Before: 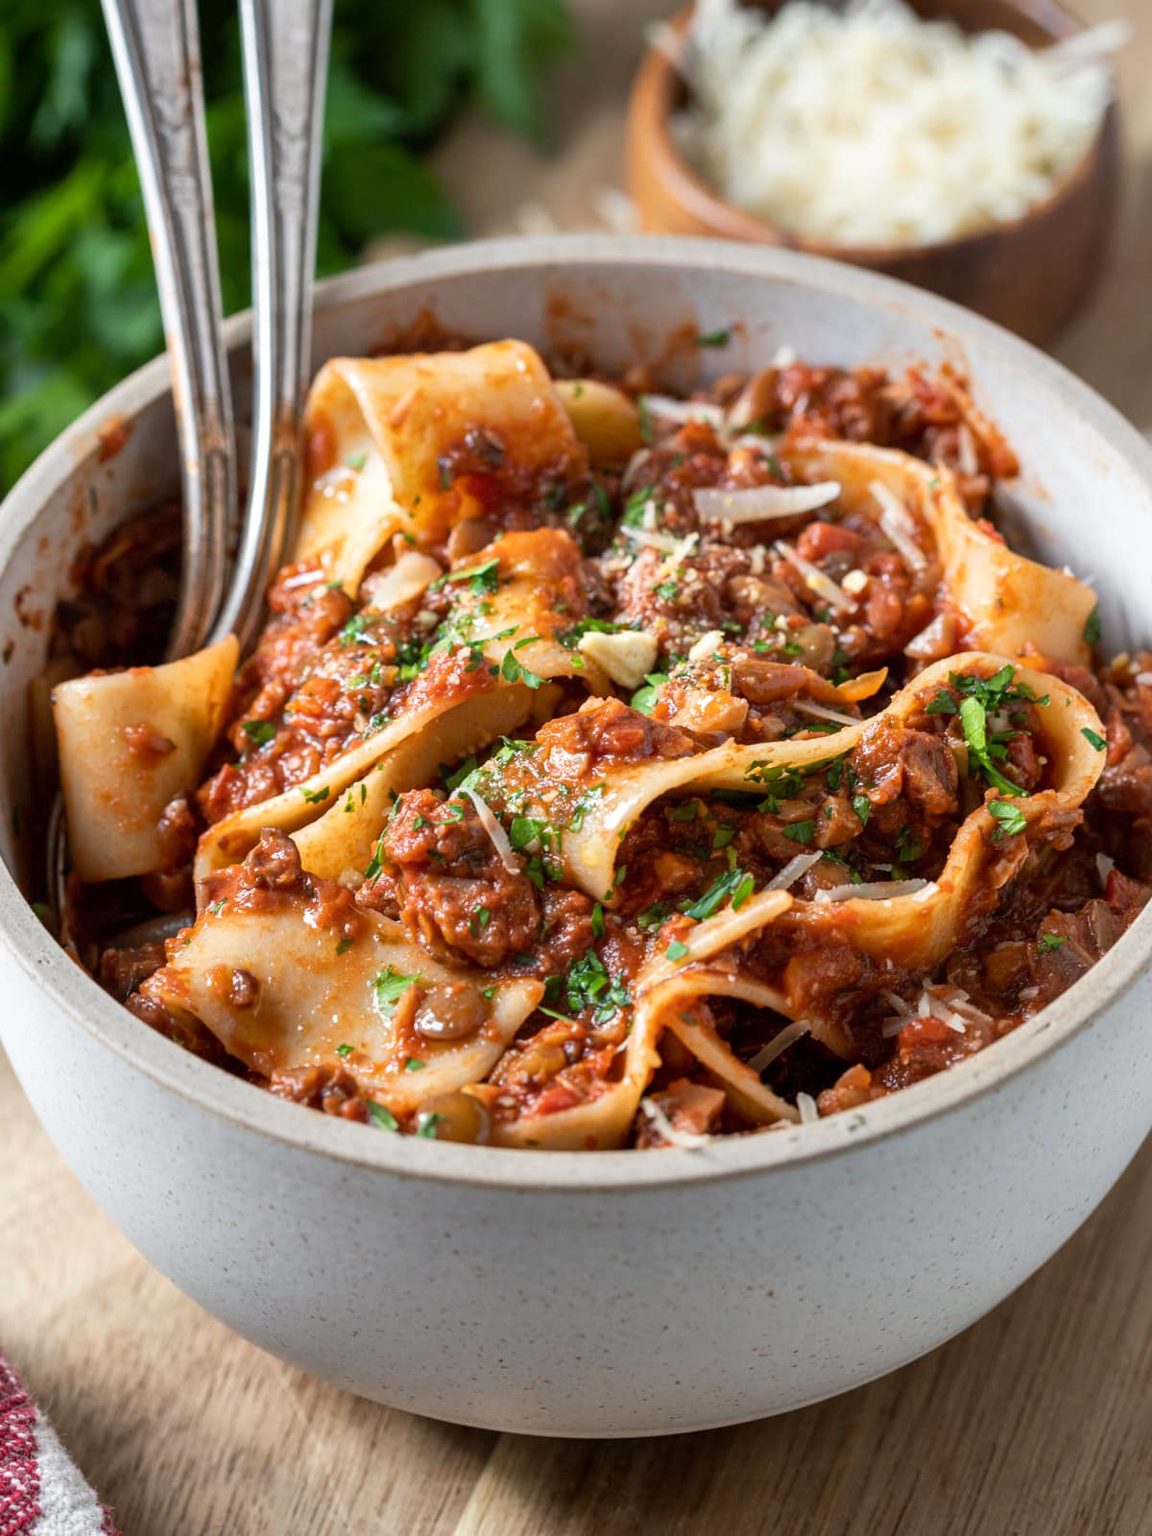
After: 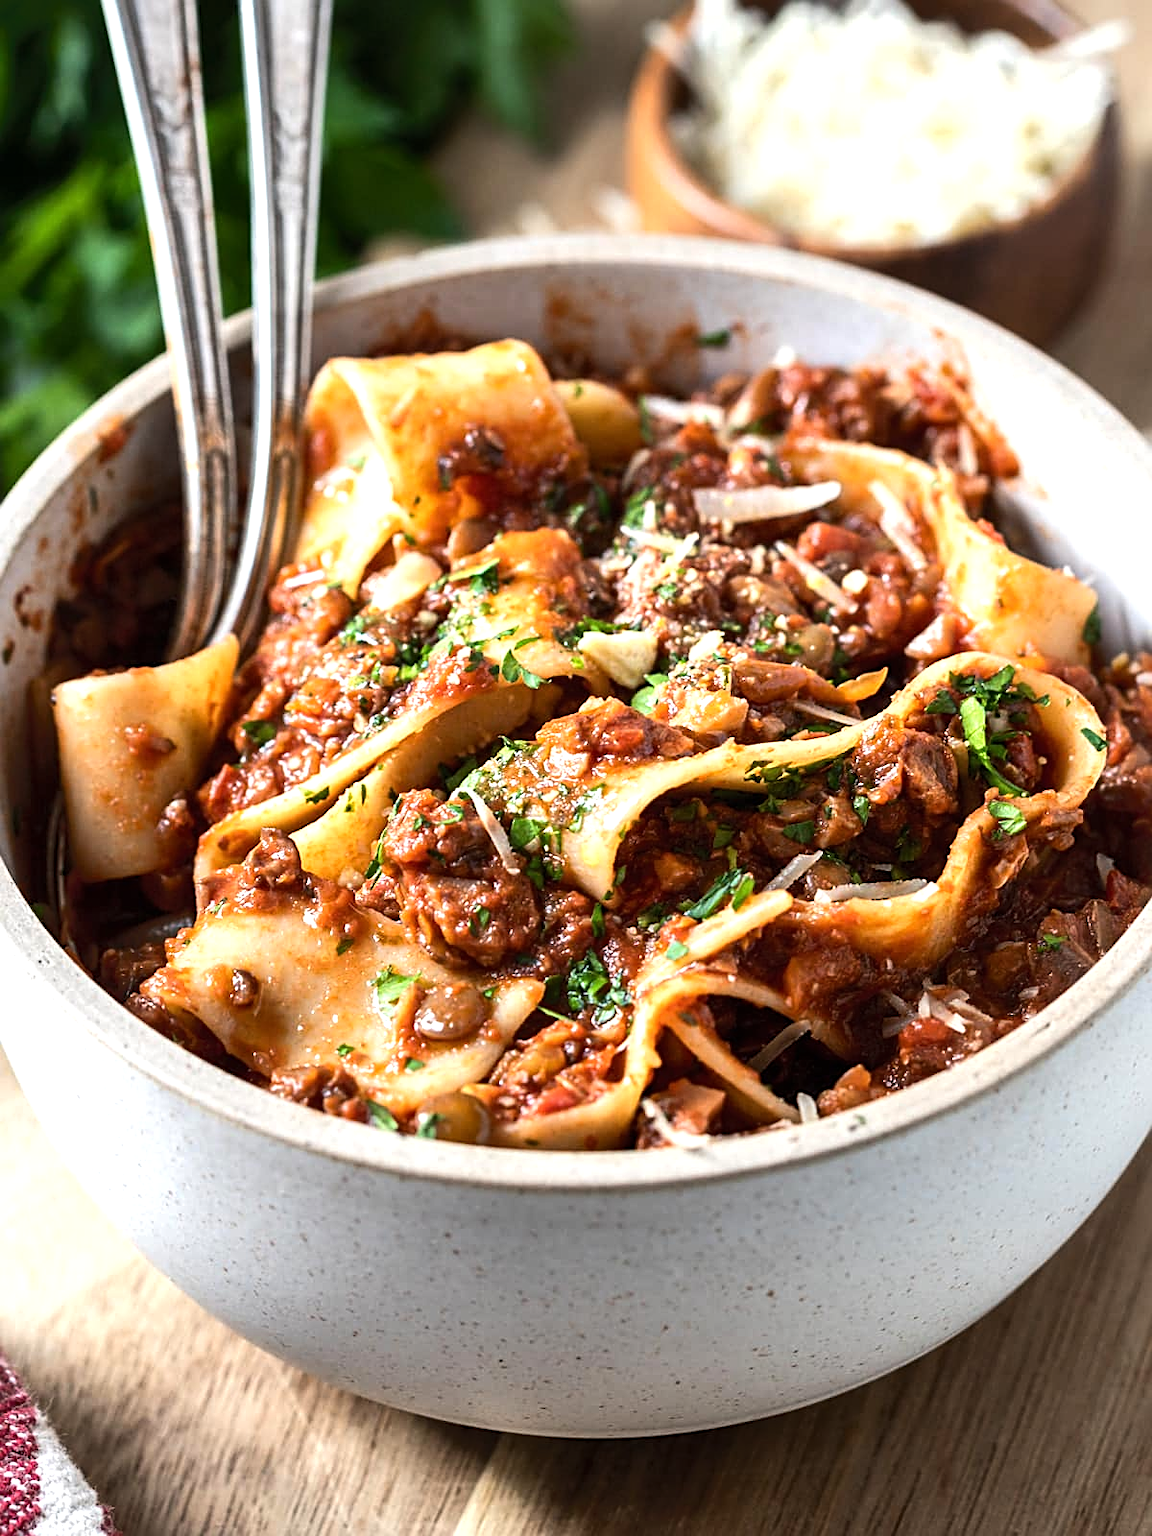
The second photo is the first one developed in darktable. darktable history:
tone equalizer: -8 EV -0.734 EV, -7 EV -0.726 EV, -6 EV -0.594 EV, -5 EV -0.364 EV, -3 EV 0.368 EV, -2 EV 0.6 EV, -1 EV 0.692 EV, +0 EV 0.777 EV, edges refinement/feathering 500, mask exposure compensation -1.57 EV, preserve details no
shadows and highlights: shadows 61.46, white point adjustment 0.497, highlights -33.63, compress 83.91%, highlights color adjustment 42.83%
sharpen: on, module defaults
